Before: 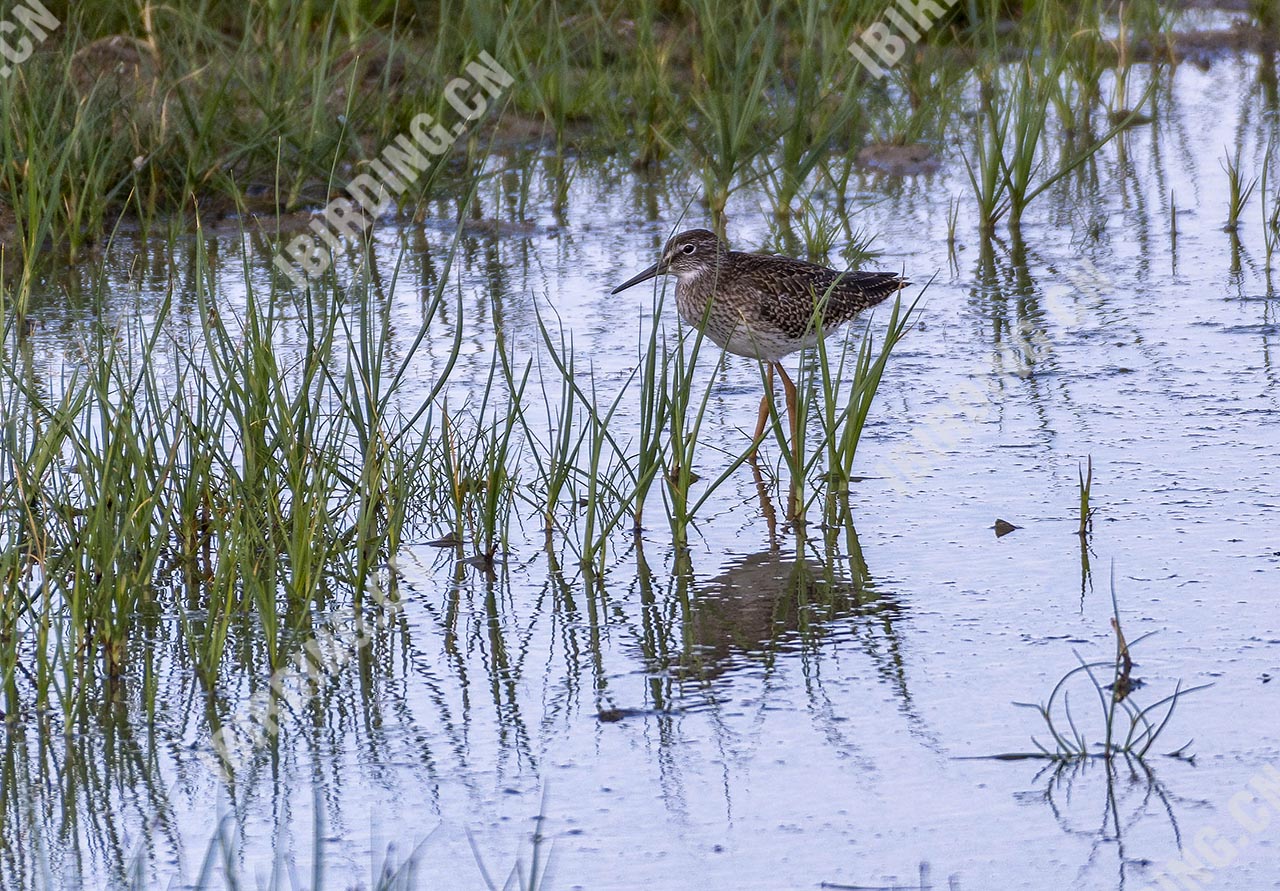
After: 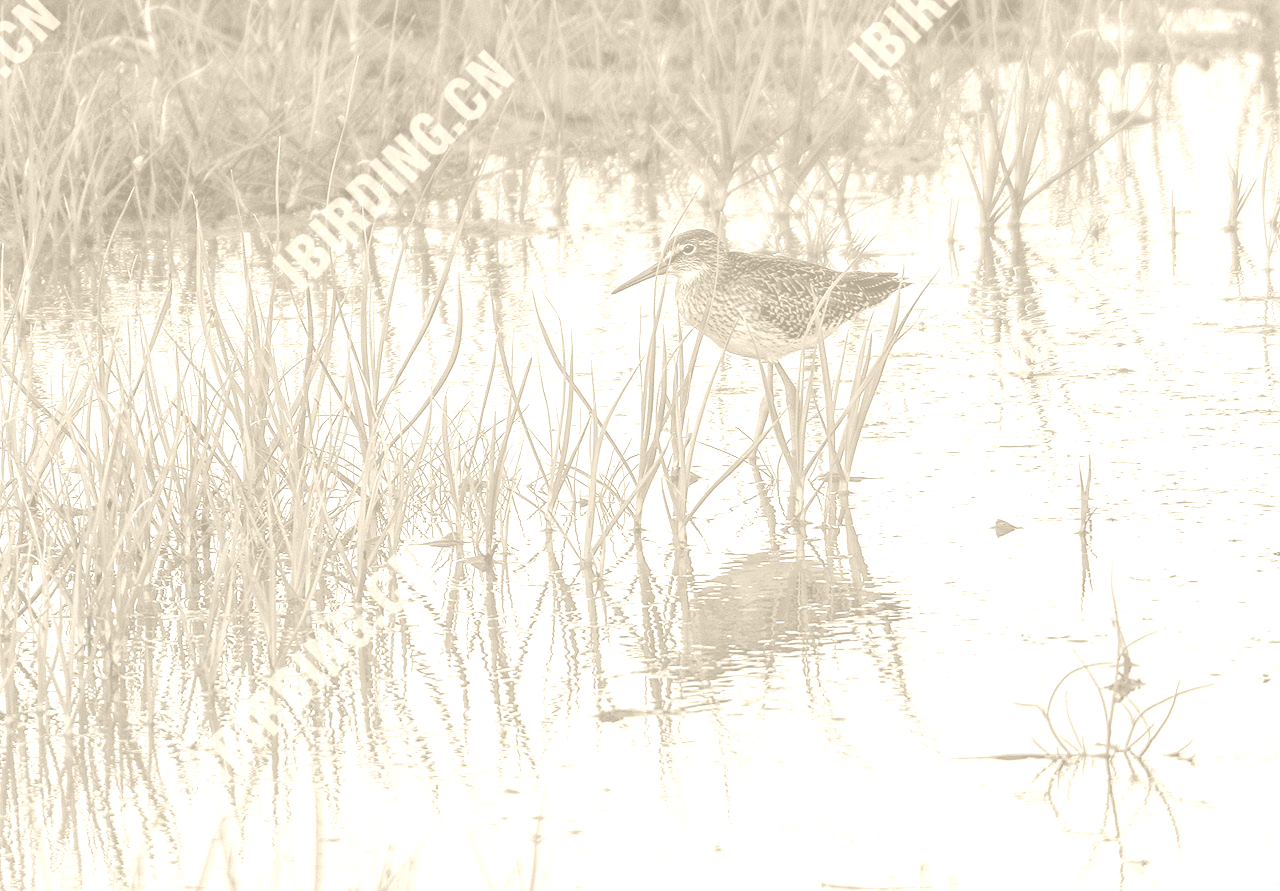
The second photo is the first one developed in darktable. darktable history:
colorize: hue 36°, saturation 71%, lightness 80.79%
bloom: size 9%, threshold 100%, strength 7%
